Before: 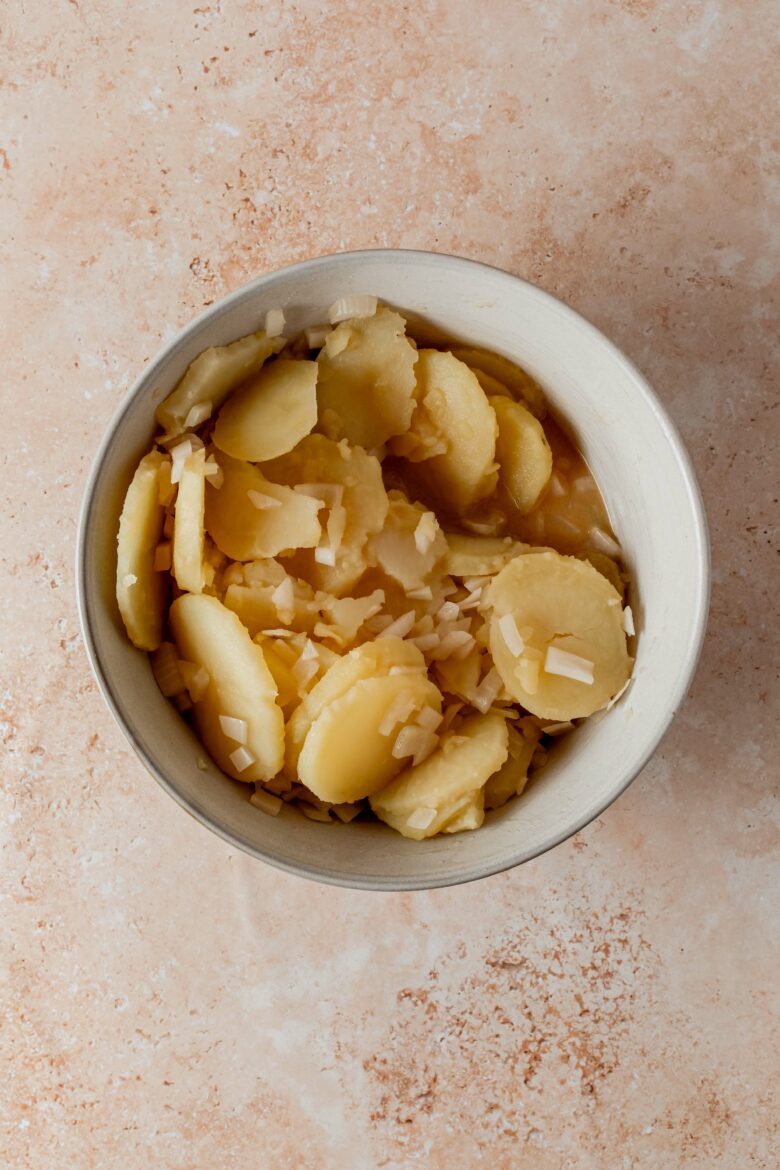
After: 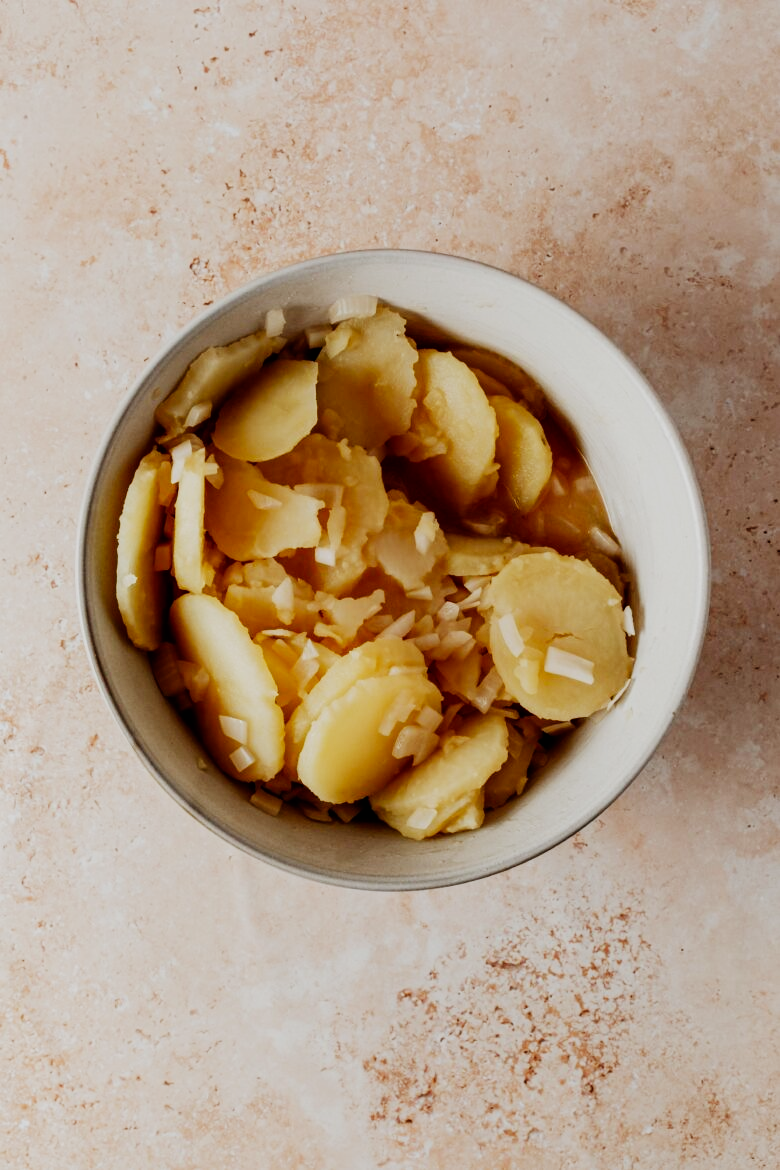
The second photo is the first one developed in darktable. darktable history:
white balance: emerald 1
sigmoid: contrast 1.7, skew -0.2, preserve hue 0%, red attenuation 0.1, red rotation 0.035, green attenuation 0.1, green rotation -0.017, blue attenuation 0.15, blue rotation -0.052, base primaries Rec2020
